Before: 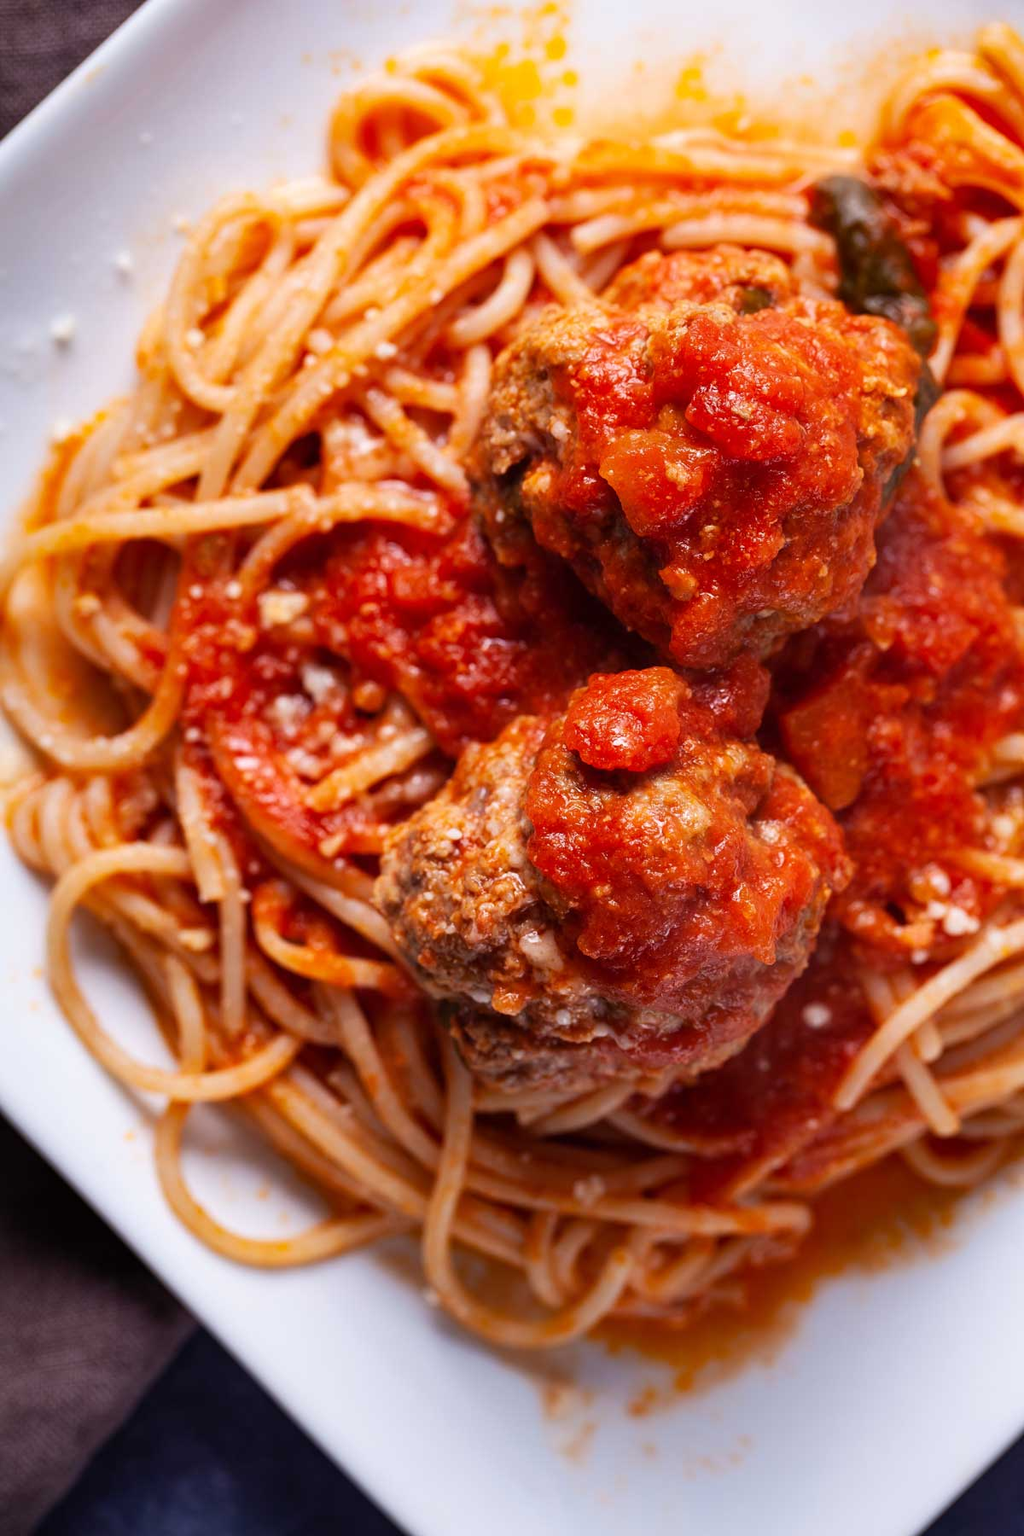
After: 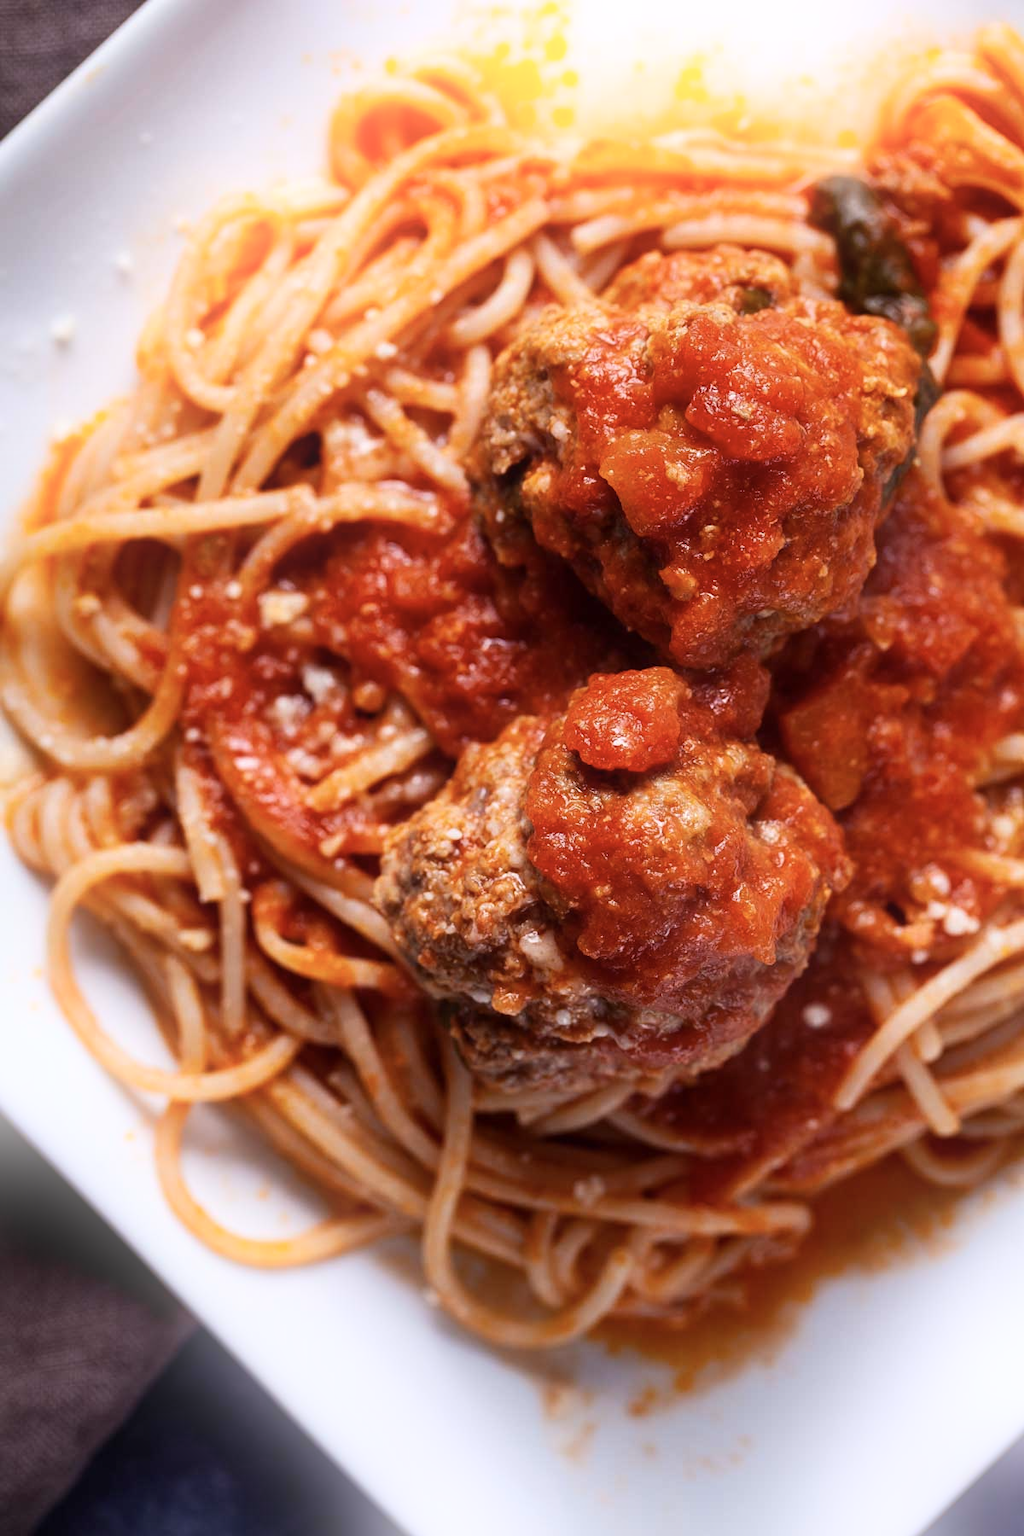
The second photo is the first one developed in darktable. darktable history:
contrast brightness saturation: contrast 0.11, saturation -0.17
bloom: size 16%, threshold 98%, strength 20%
